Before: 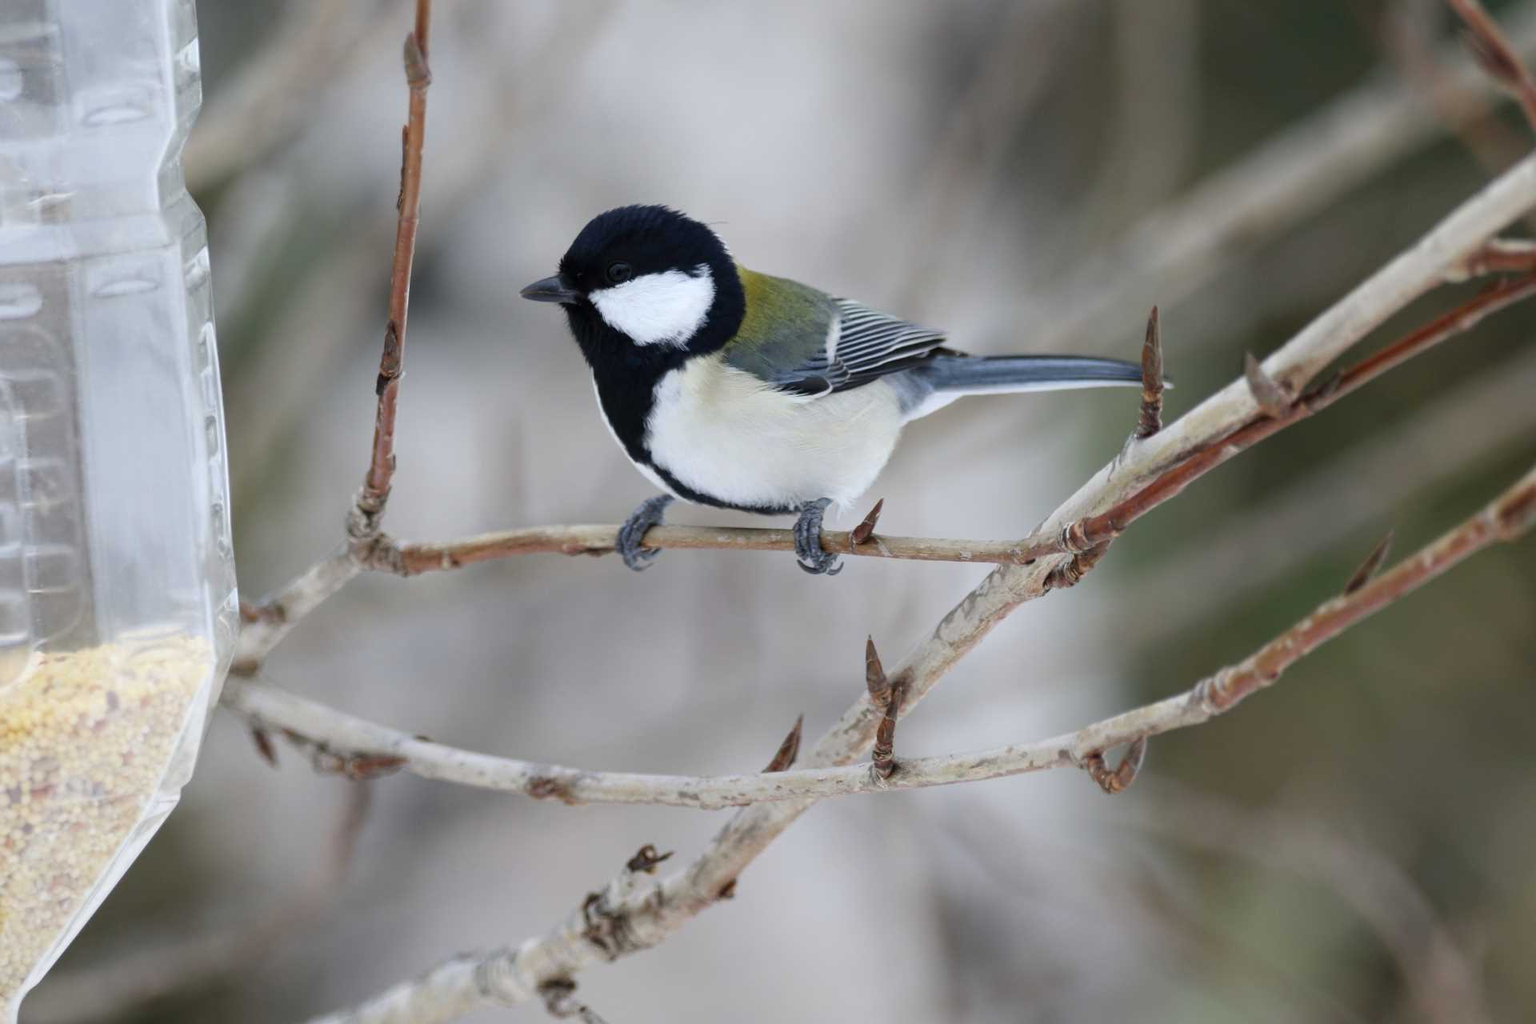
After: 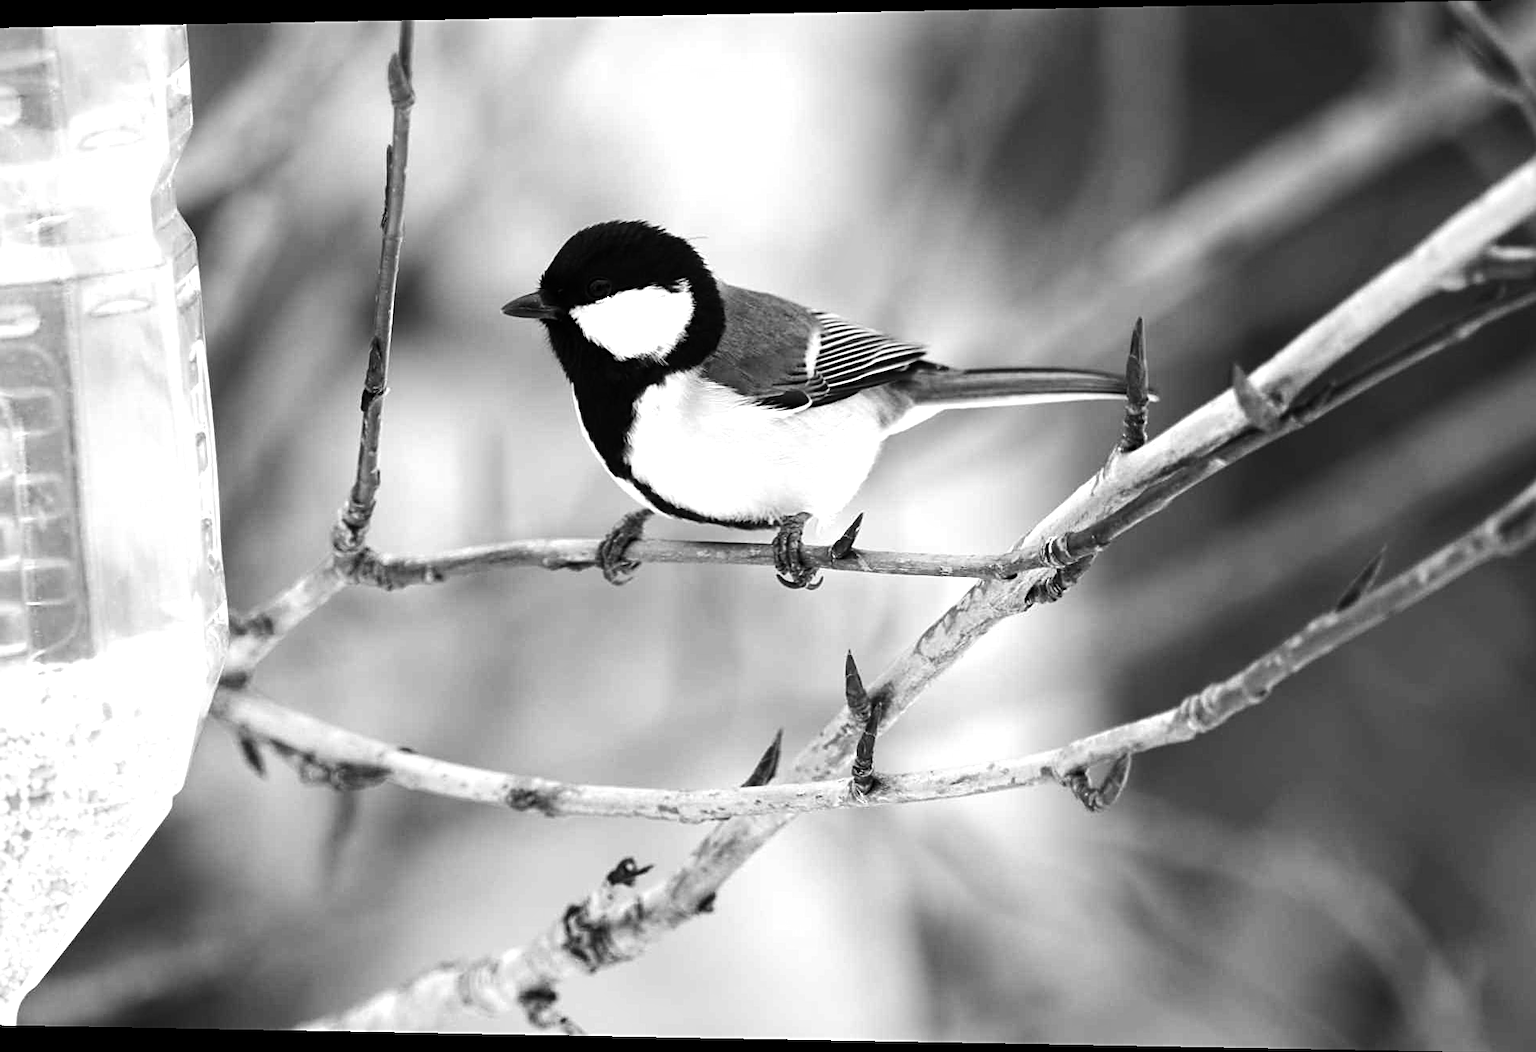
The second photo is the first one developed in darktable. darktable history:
tone equalizer: -8 EV -1.08 EV, -7 EV -1.01 EV, -6 EV -0.867 EV, -5 EV -0.578 EV, -3 EV 0.578 EV, -2 EV 0.867 EV, -1 EV 1.01 EV, +0 EV 1.08 EV, edges refinement/feathering 500, mask exposure compensation -1.57 EV, preserve details no
sharpen: on, module defaults
rotate and perspective: lens shift (horizontal) -0.055, automatic cropping off
shadows and highlights: shadows 20.55, highlights -20.99, soften with gaussian
monochrome: a -6.99, b 35.61, size 1.4
